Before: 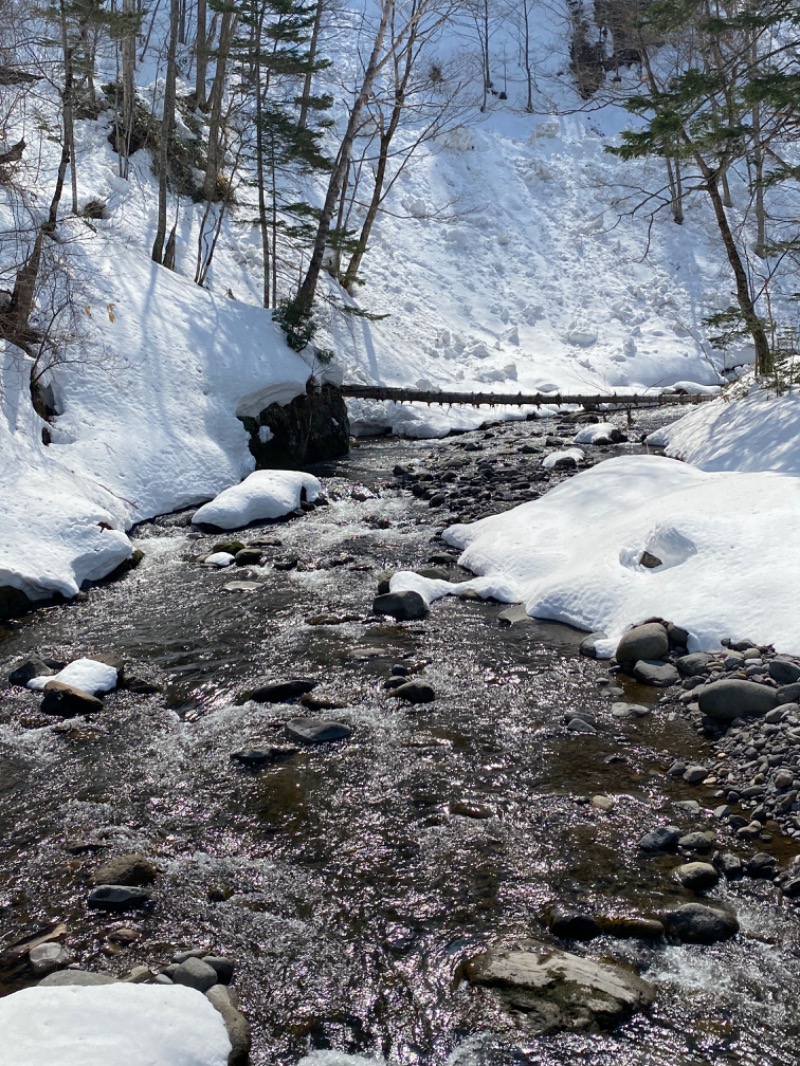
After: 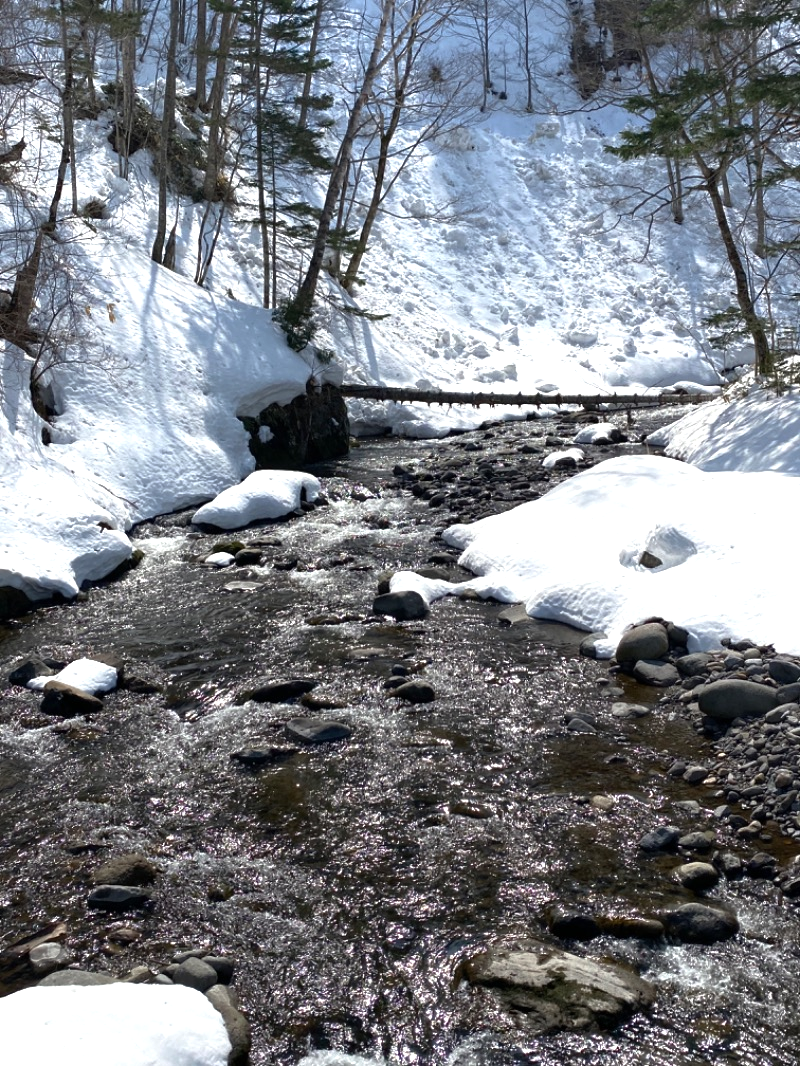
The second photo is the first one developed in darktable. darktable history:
tone equalizer: -8 EV 0.001 EV, -7 EV -0.002 EV, -6 EV 0.001 EV, -5 EV -0.057 EV, -4 EV -0.107 EV, -3 EV -0.158 EV, -2 EV 0.219 EV, -1 EV 0.715 EV, +0 EV 0.496 EV, edges refinement/feathering 500, mask exposure compensation -1.57 EV, preserve details no
